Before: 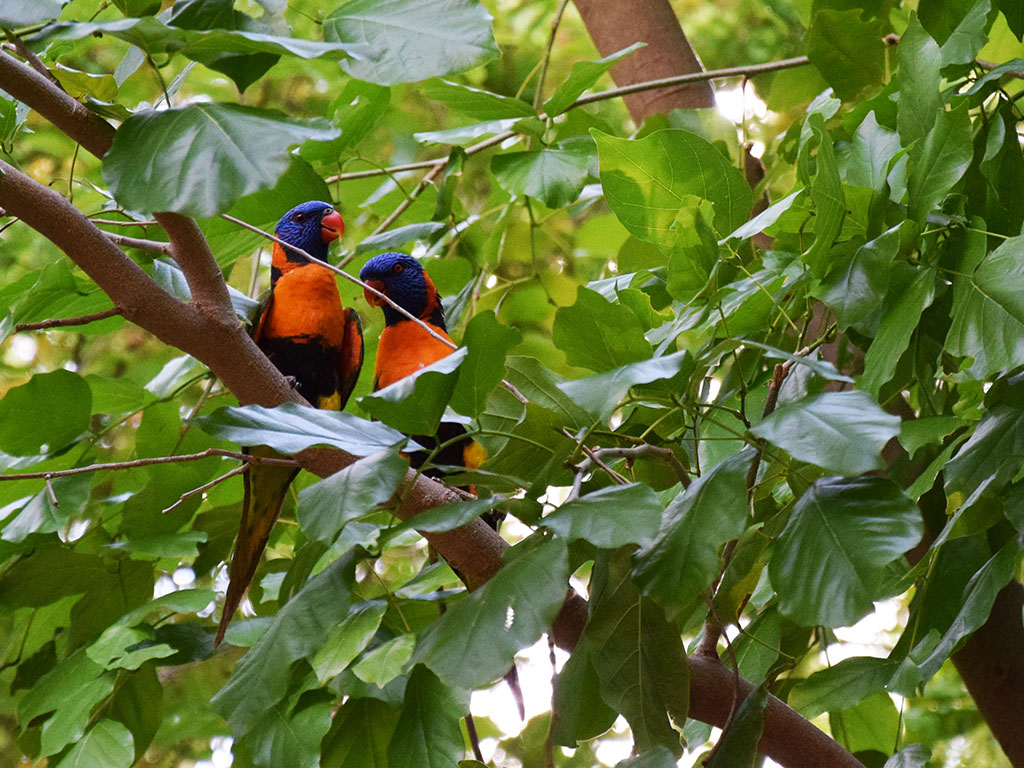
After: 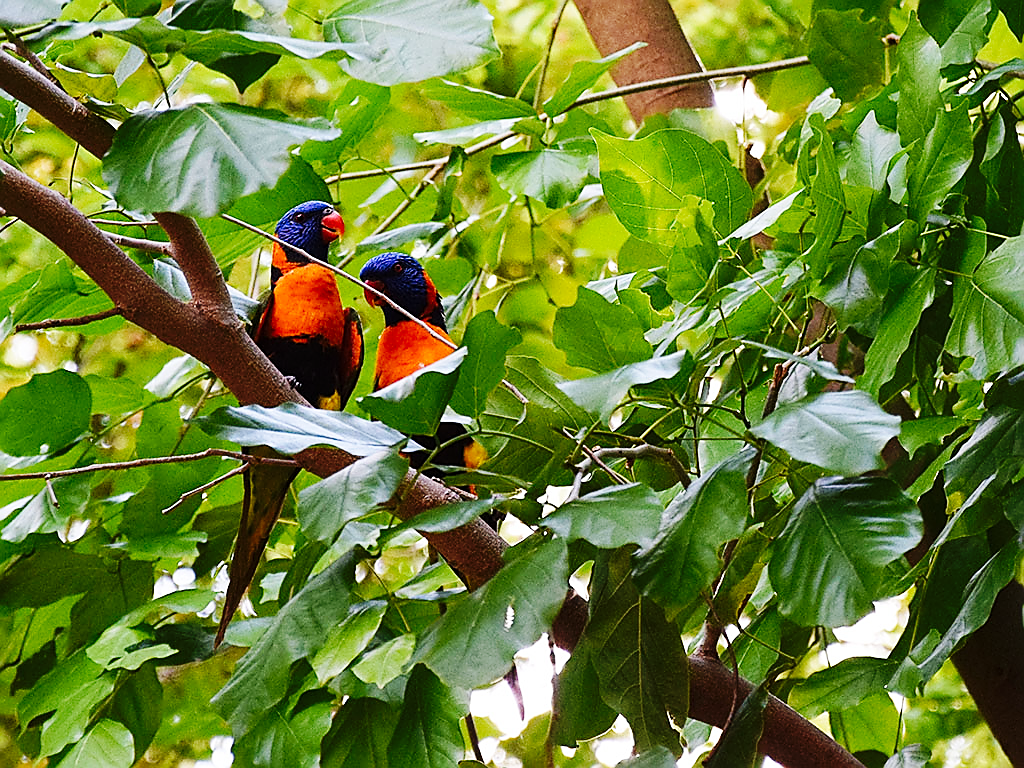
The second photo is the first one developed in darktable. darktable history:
sharpen: radius 1.4, amount 1.25, threshold 0.7
base curve: curves: ch0 [(0, 0) (0.036, 0.025) (0.121, 0.166) (0.206, 0.329) (0.605, 0.79) (1, 1)], preserve colors none
